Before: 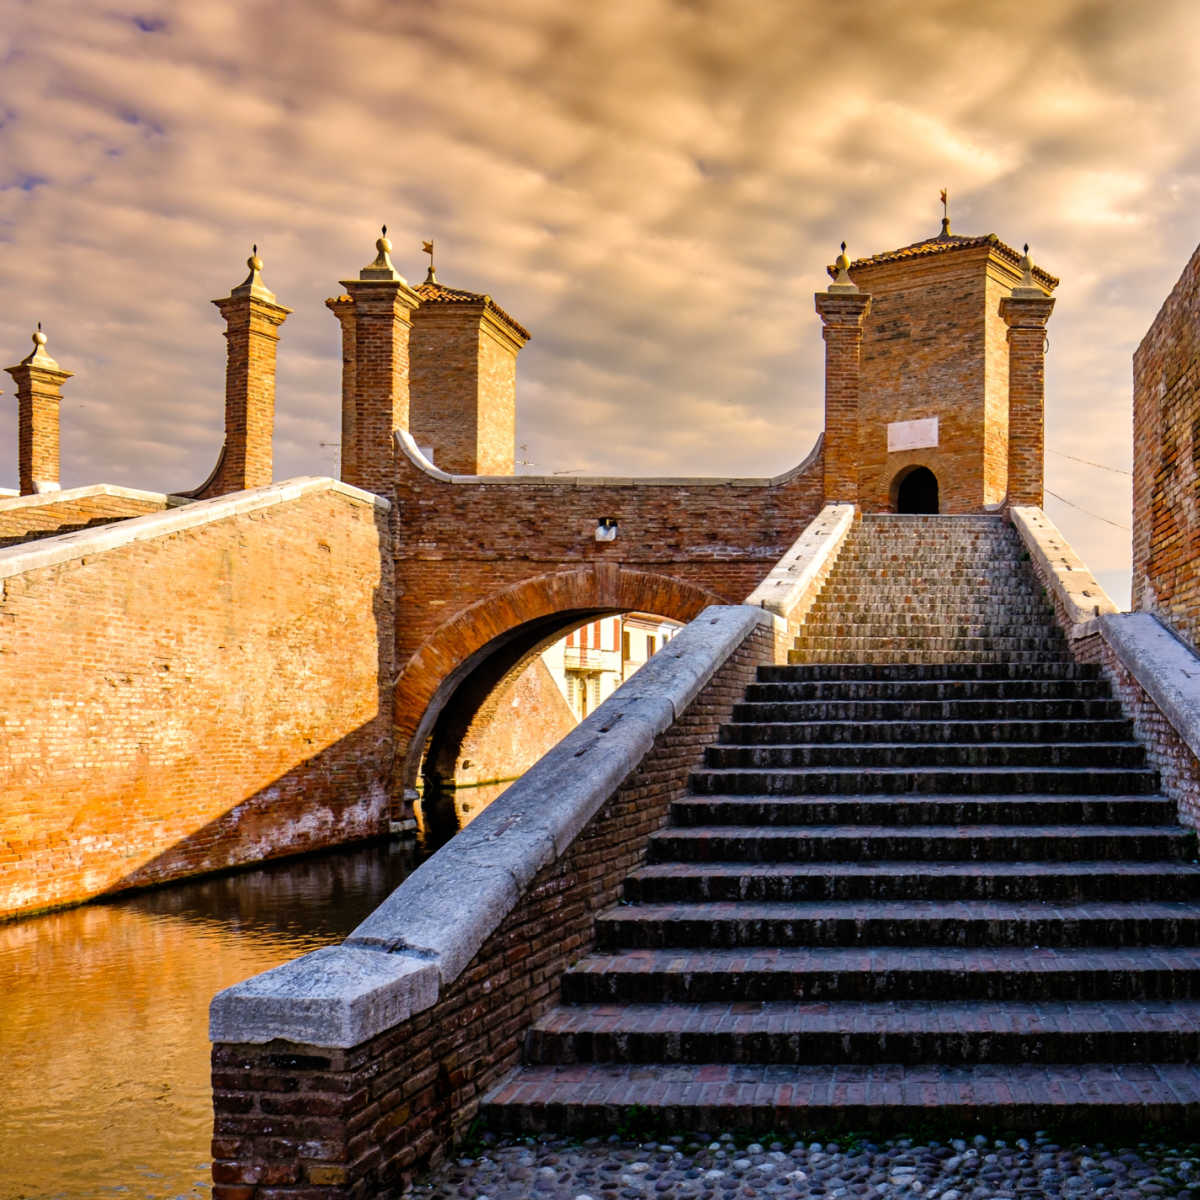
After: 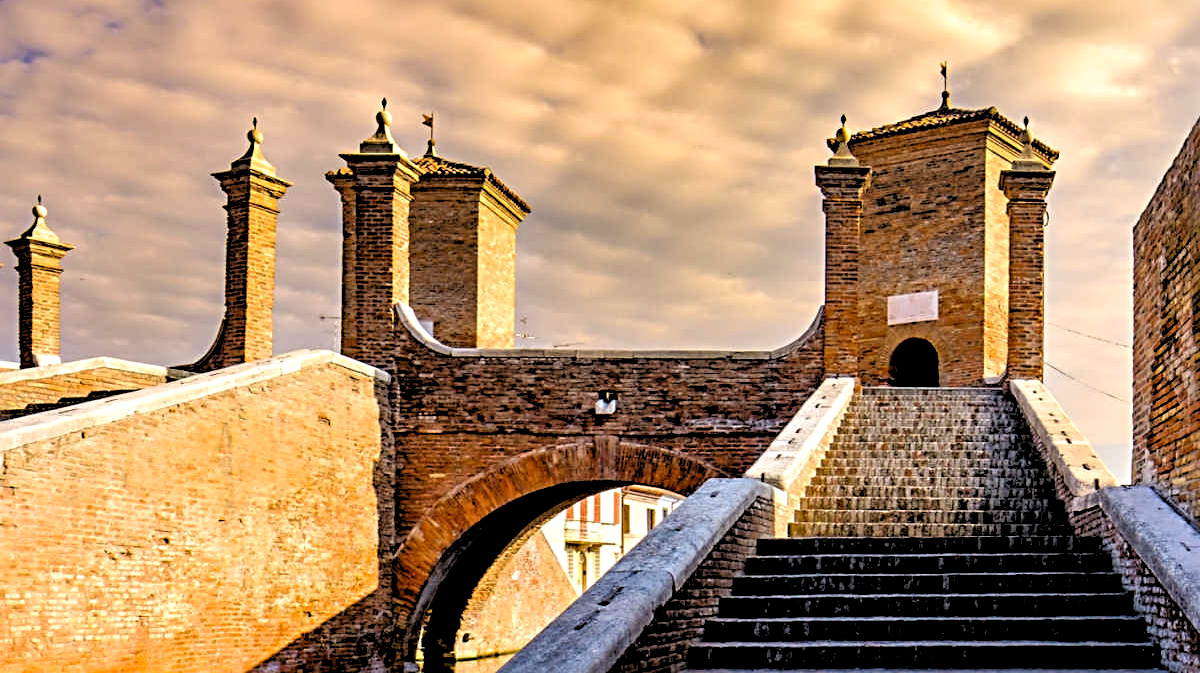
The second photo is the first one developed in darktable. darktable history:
rgb levels: levels [[0.029, 0.461, 0.922], [0, 0.5, 1], [0, 0.5, 1]]
crop and rotate: top 10.605%, bottom 33.274%
exposure: black level correction 0.001, compensate highlight preservation false
sharpen: radius 4
